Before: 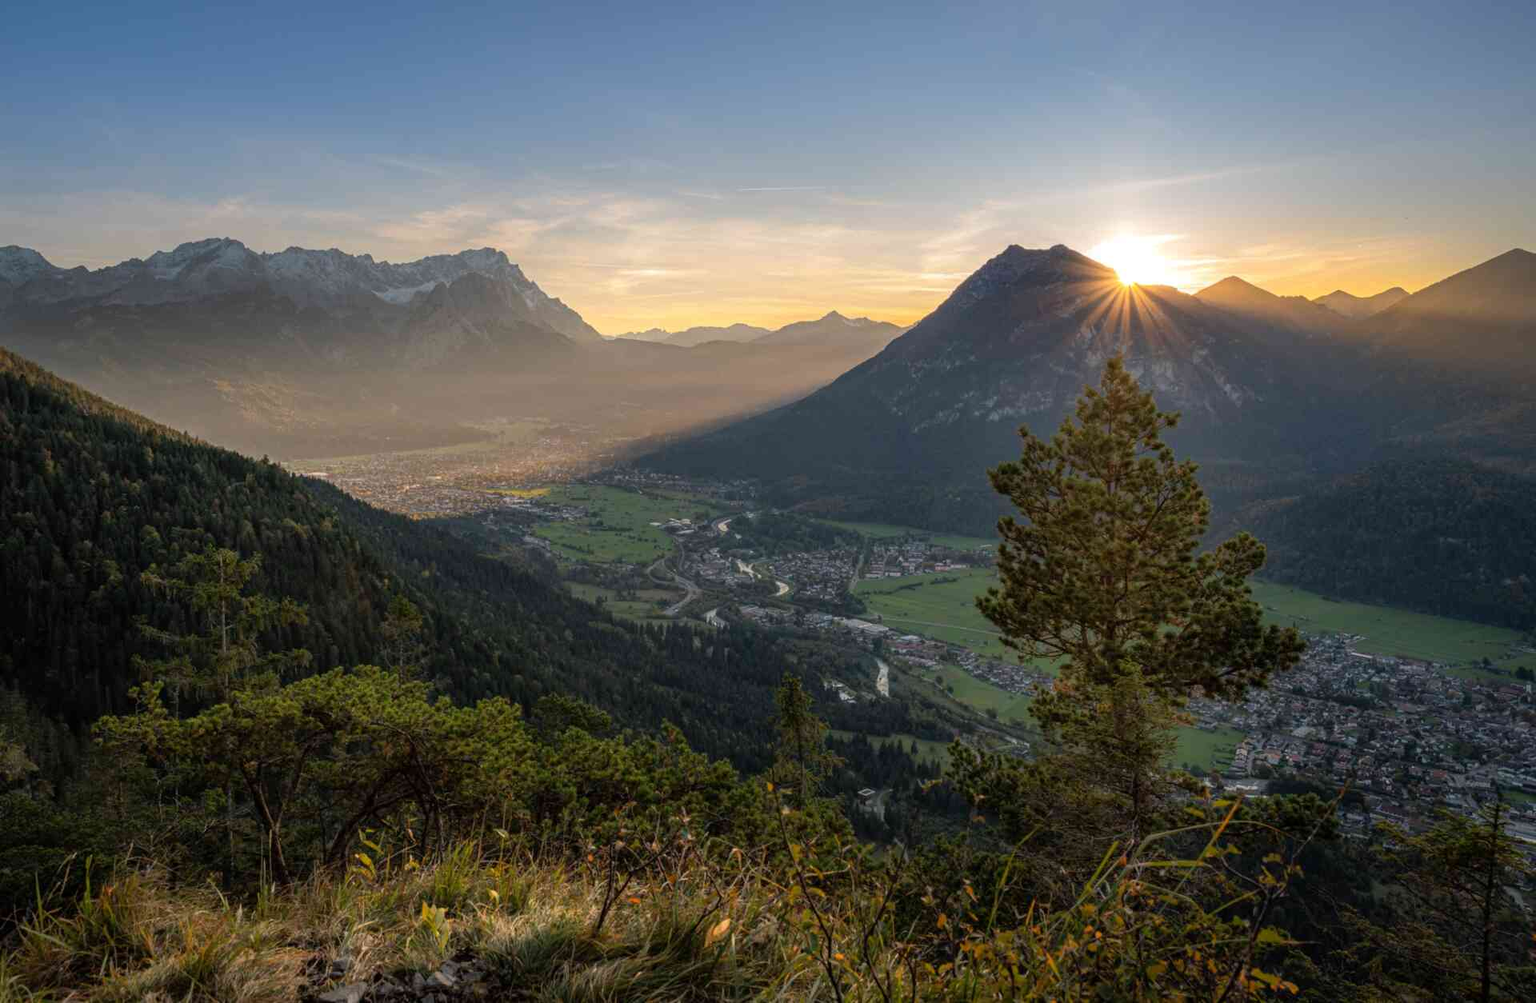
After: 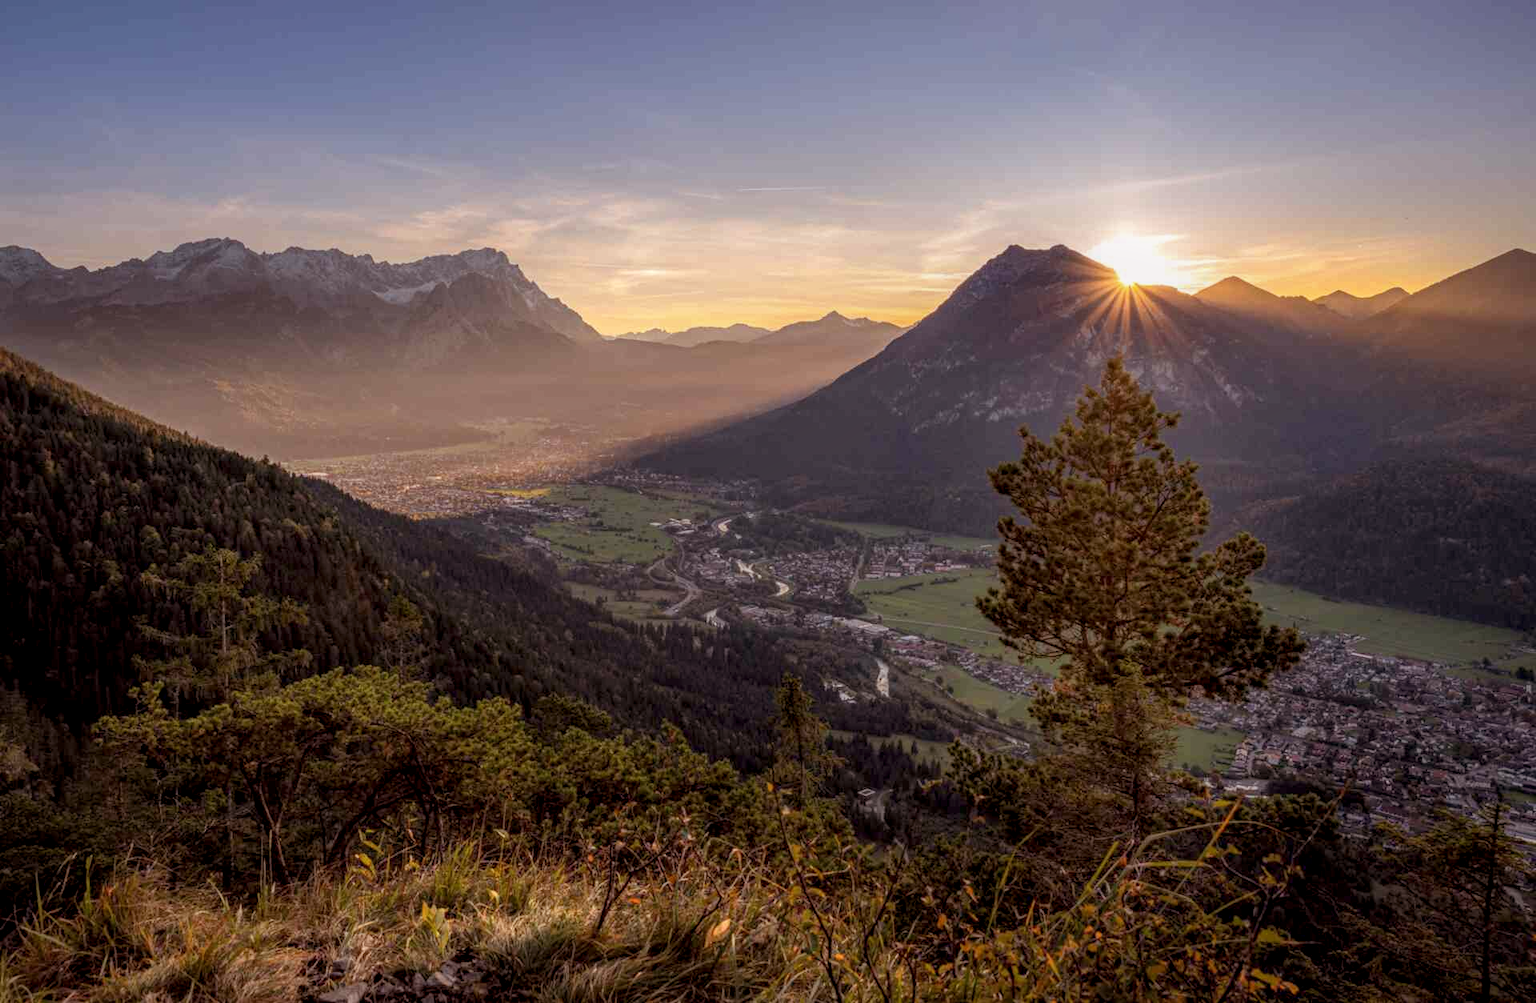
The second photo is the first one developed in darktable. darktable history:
rgb levels: mode RGB, independent channels, levels [[0, 0.474, 1], [0, 0.5, 1], [0, 0.5, 1]]
exposure: black level correction 0.001, exposure -0.2 EV, compensate highlight preservation false
local contrast: highlights 25%, detail 130%
